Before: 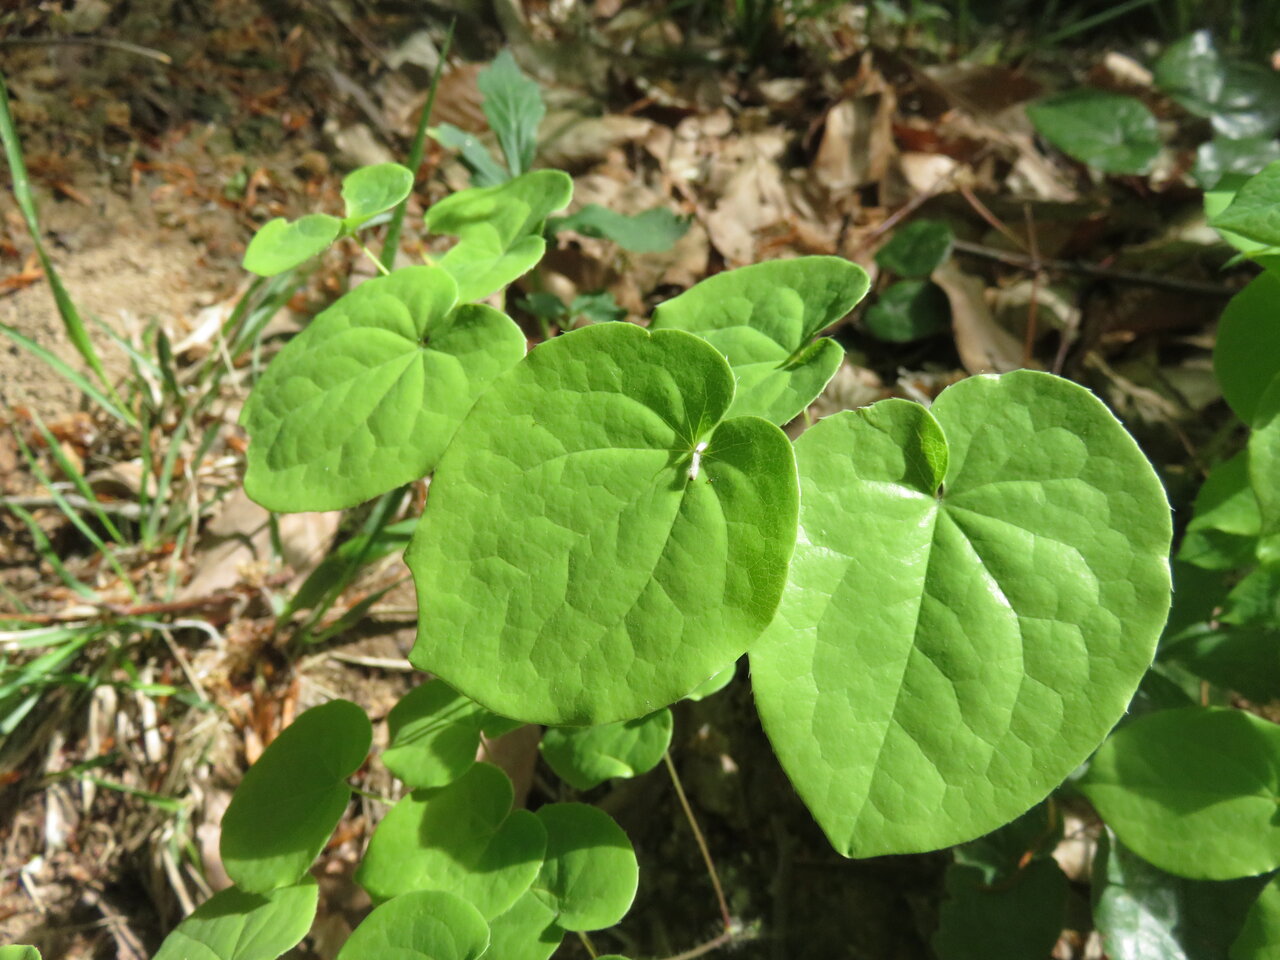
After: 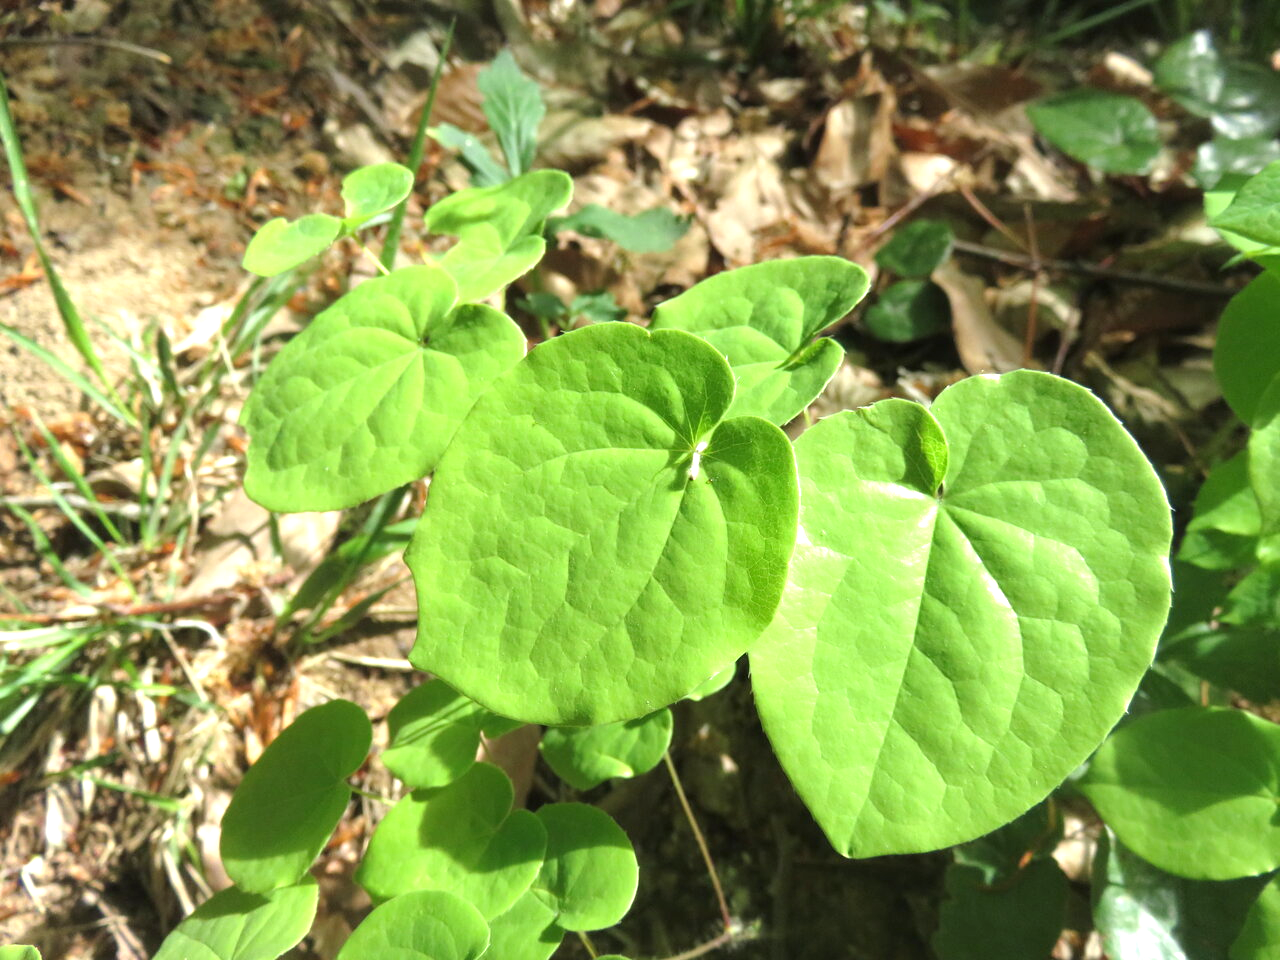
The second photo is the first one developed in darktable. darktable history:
exposure: exposure 0.739 EV, compensate exposure bias true, compensate highlight preservation false
